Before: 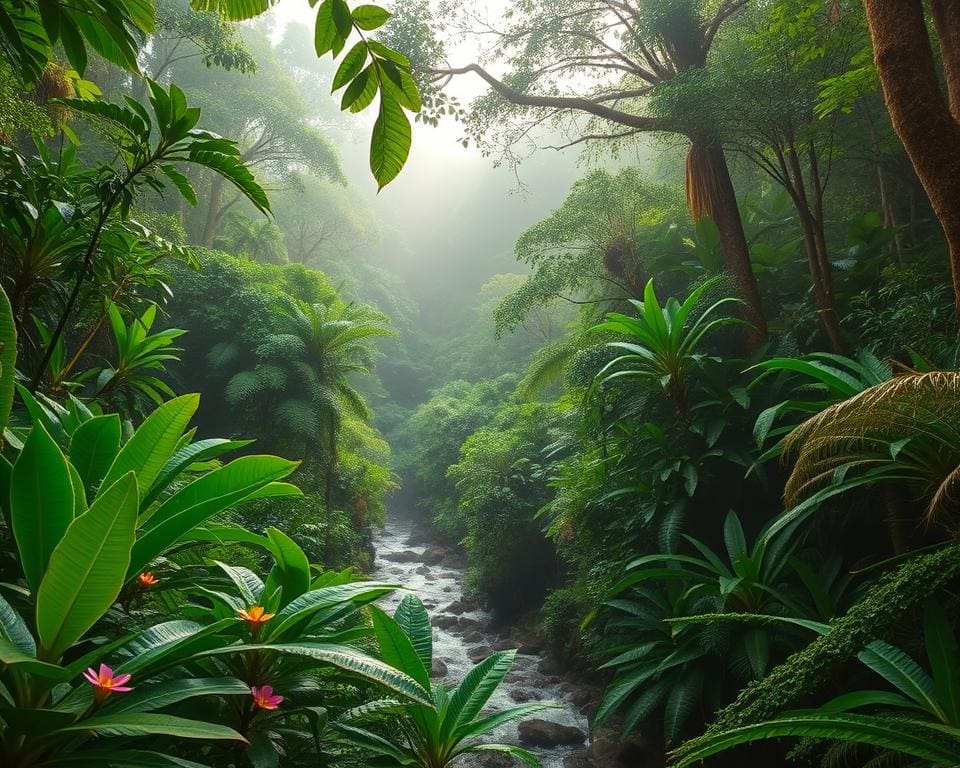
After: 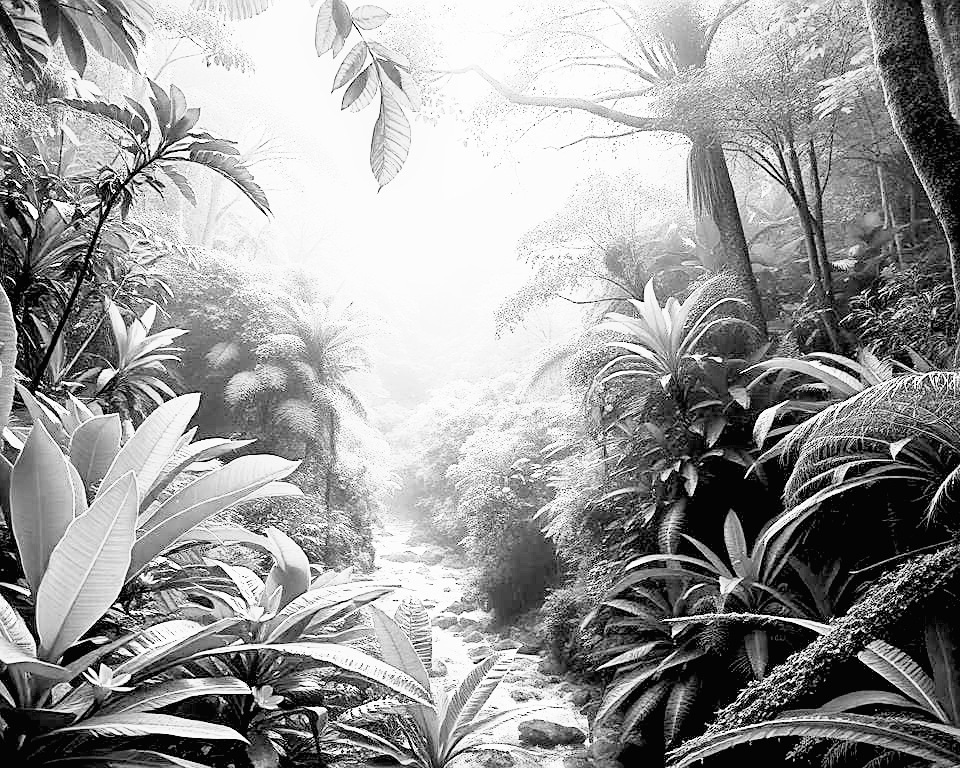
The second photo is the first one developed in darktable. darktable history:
exposure: black level correction 0, exposure 1.675 EV, compensate exposure bias true, compensate highlight preservation false
sharpen: on, module defaults
velvia: strength 50%
color correction: highlights a* 17.94, highlights b* 35.39, shadows a* 1.48, shadows b* 6.42, saturation 1.01
rgb levels: levels [[0.029, 0.461, 0.922], [0, 0.5, 1], [0, 0.5, 1]]
local contrast: mode bilateral grid, contrast 20, coarseness 50, detail 130%, midtone range 0.2
monochrome: size 3.1
base curve: curves: ch0 [(0, 0) (0.005, 0.002) (0.15, 0.3) (0.4, 0.7) (0.75, 0.95) (1, 1)], preserve colors none
